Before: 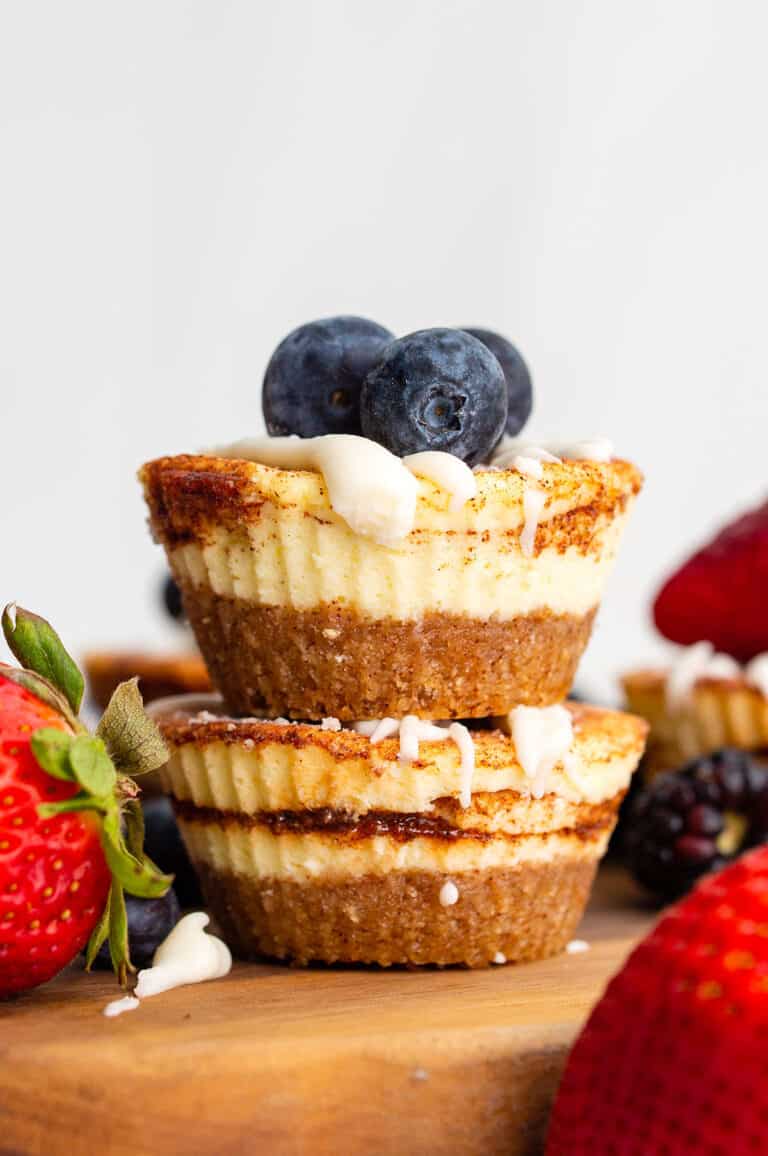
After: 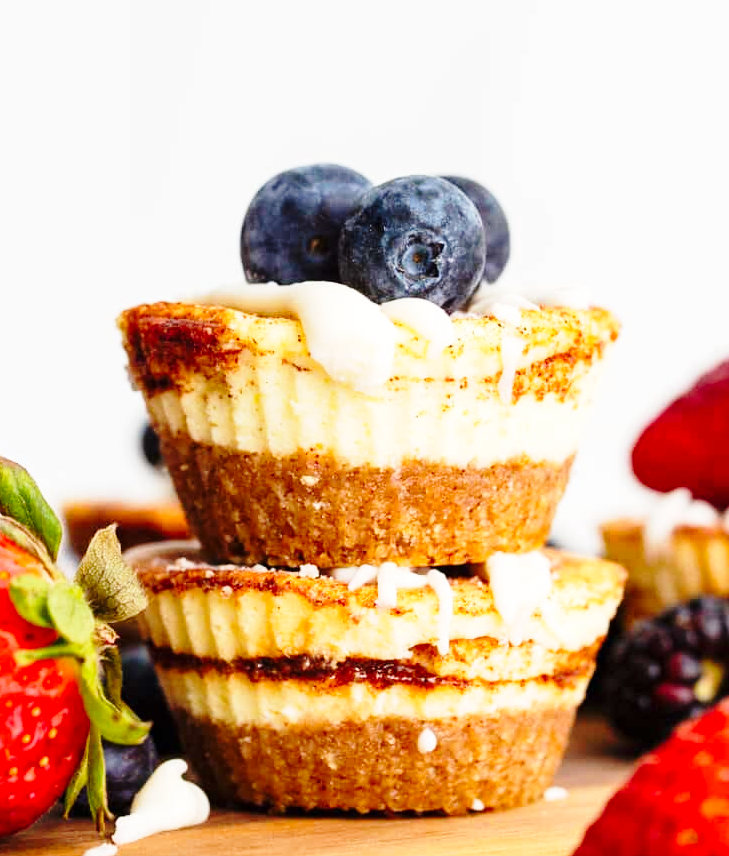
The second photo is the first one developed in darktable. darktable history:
crop and rotate: left 2.991%, top 13.302%, right 1.981%, bottom 12.636%
base curve: curves: ch0 [(0, 0) (0.028, 0.03) (0.121, 0.232) (0.46, 0.748) (0.859, 0.968) (1, 1)], preserve colors none
